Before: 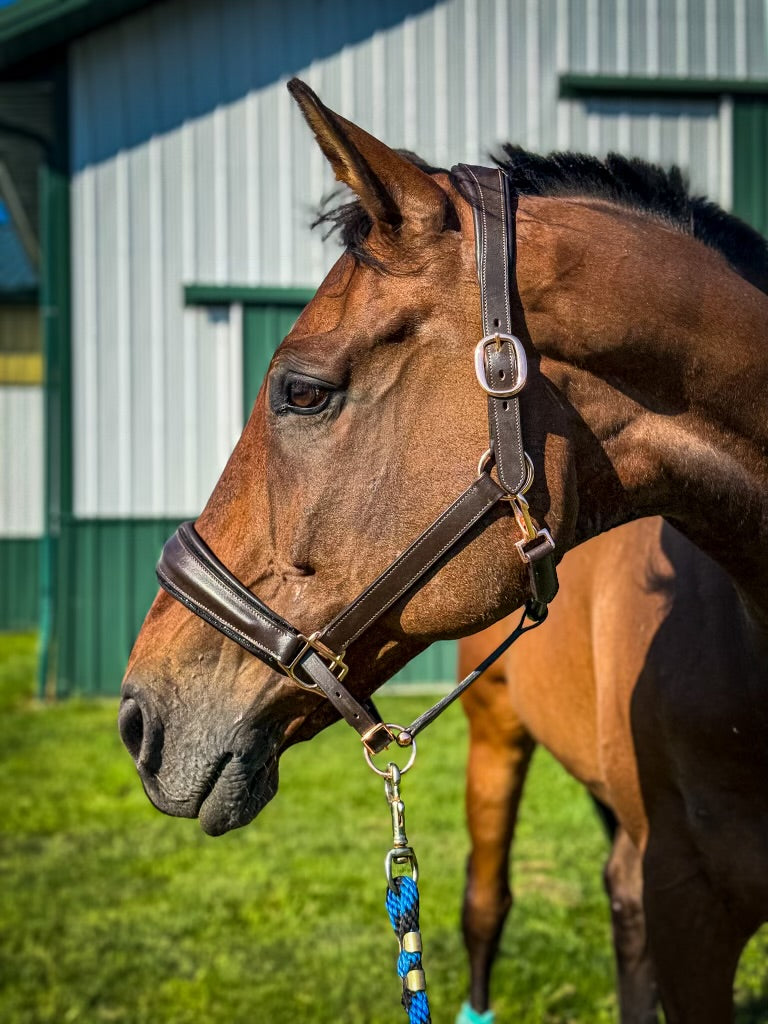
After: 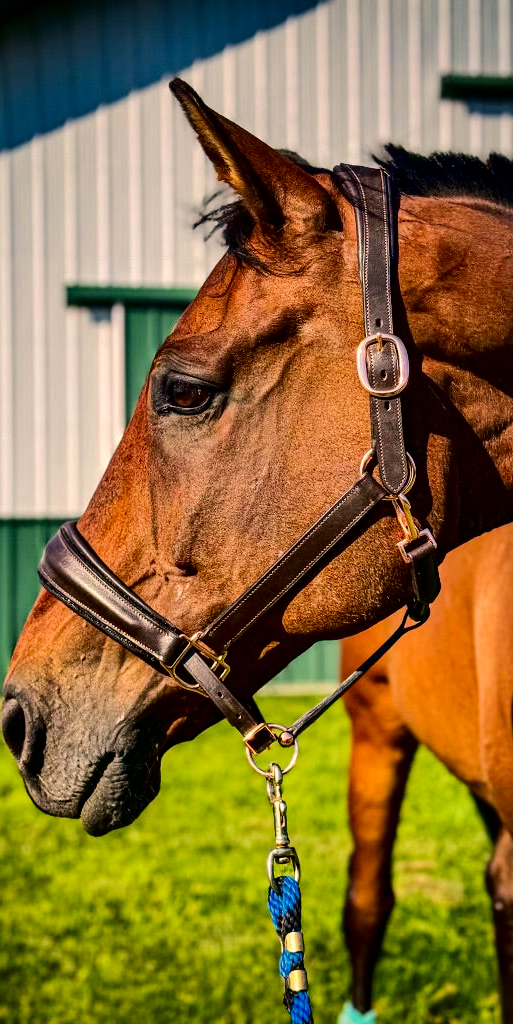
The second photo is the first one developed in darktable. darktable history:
contrast brightness saturation: brightness -0.509
color correction: highlights a* 11.45, highlights b* 12.23
tone equalizer: -7 EV 0.155 EV, -6 EV 0.578 EV, -5 EV 1.16 EV, -4 EV 1.31 EV, -3 EV 1.16 EV, -2 EV 0.6 EV, -1 EV 0.164 EV, edges refinement/feathering 500, mask exposure compensation -1.57 EV, preserve details no
crop: left 15.366%, right 17.781%
